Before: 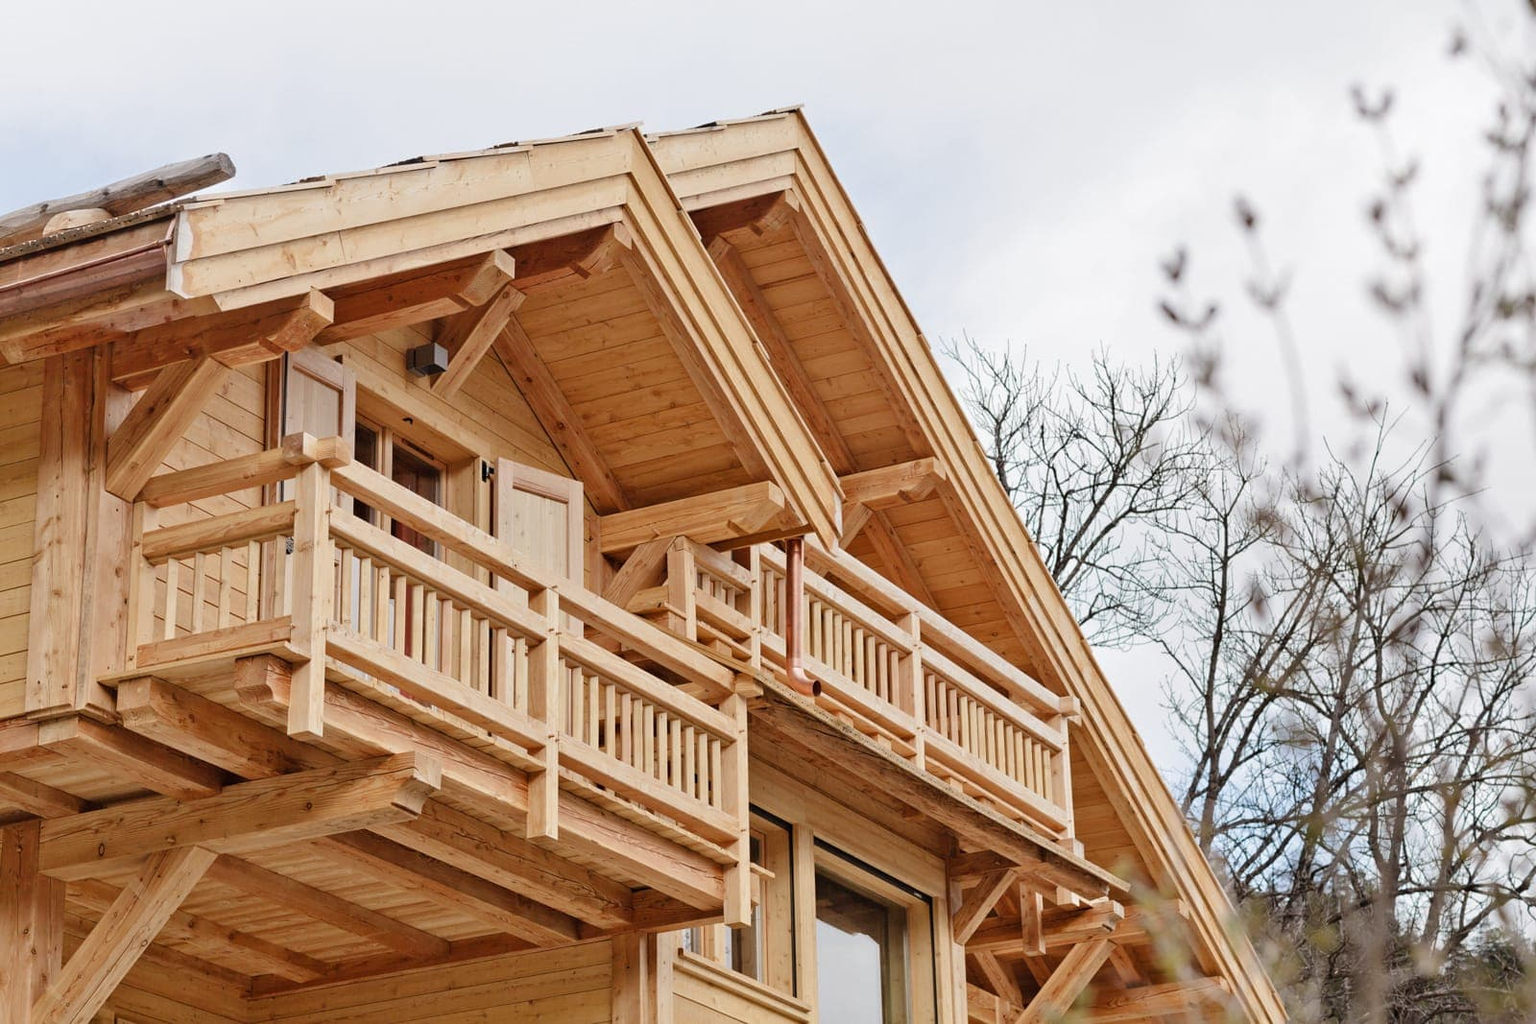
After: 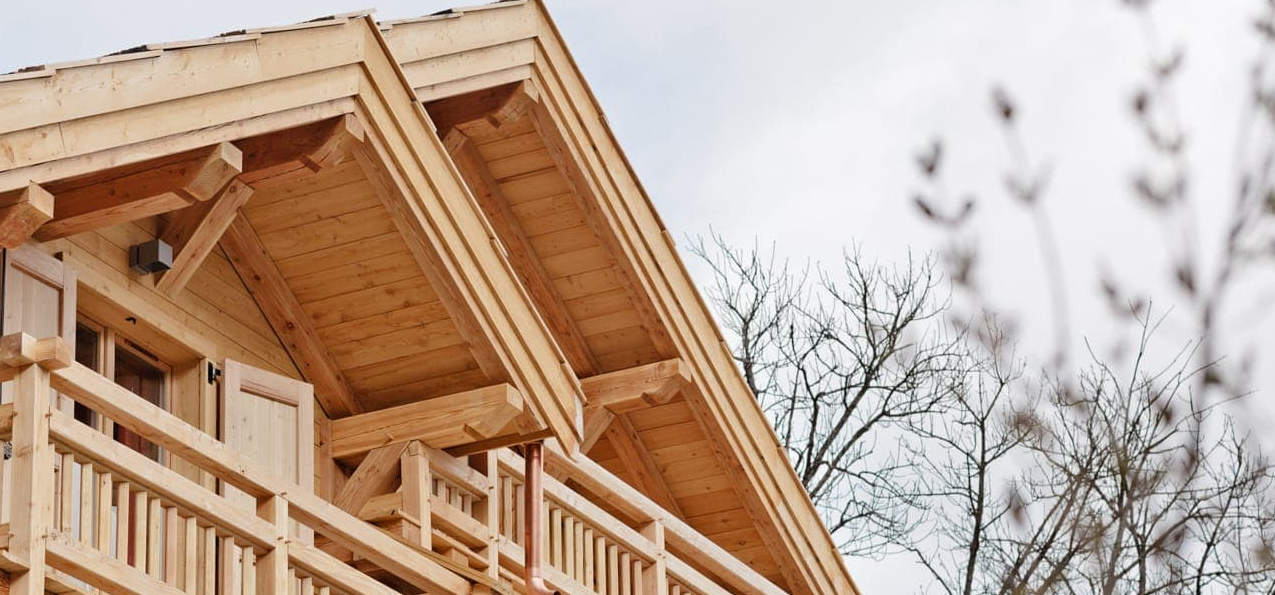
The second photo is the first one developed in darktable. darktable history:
crop: left 18.393%, top 11.12%, right 1.893%, bottom 33.074%
